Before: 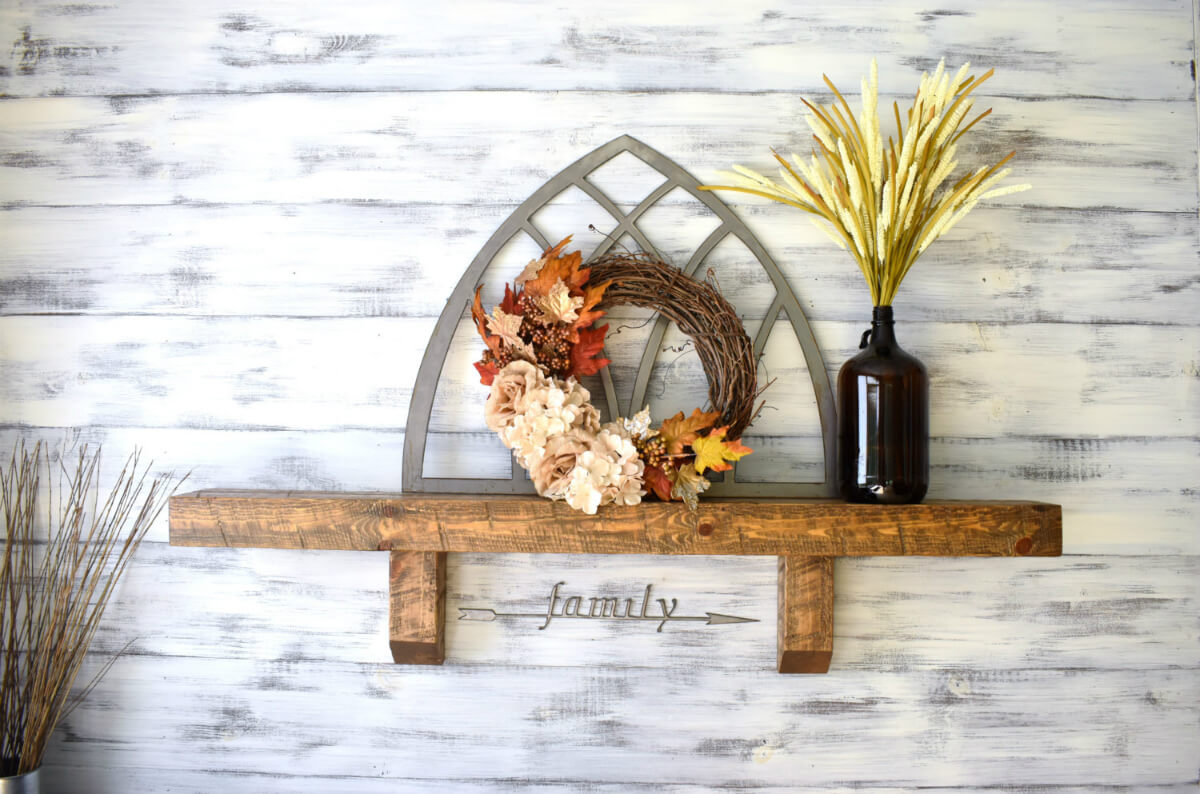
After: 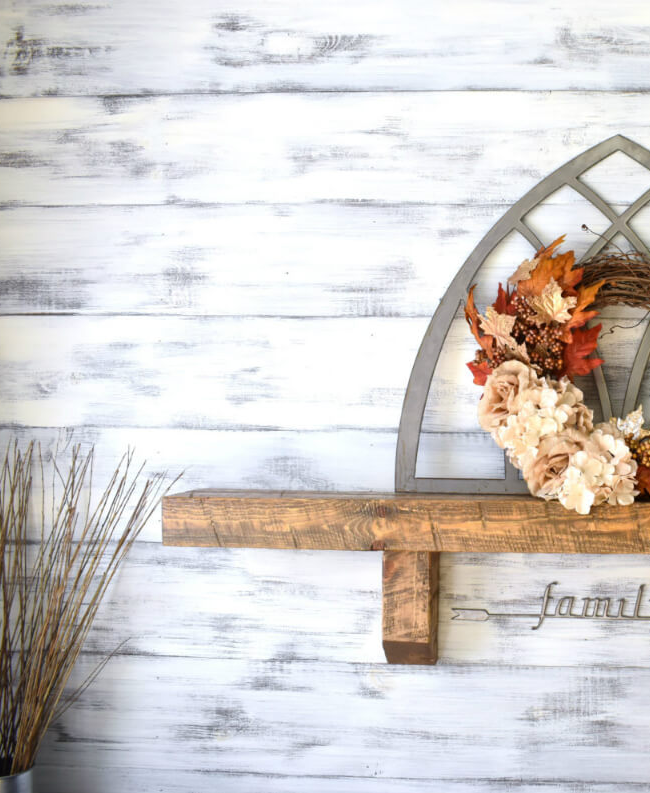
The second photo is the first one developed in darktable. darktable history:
crop: left 0.634%, right 45.132%, bottom 0.088%
